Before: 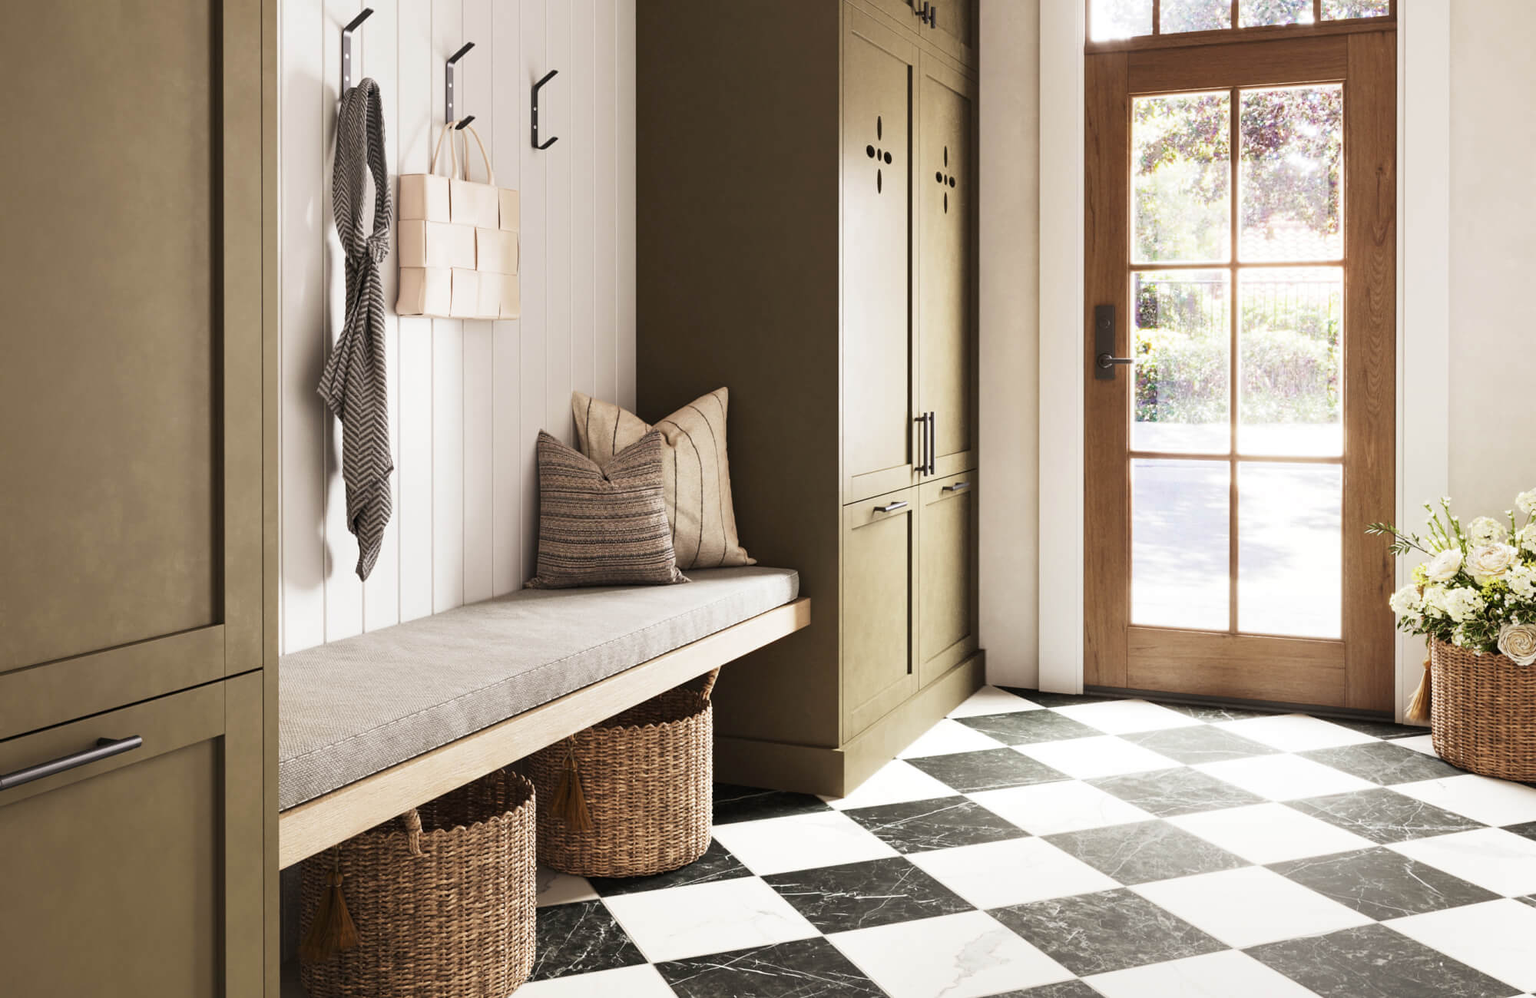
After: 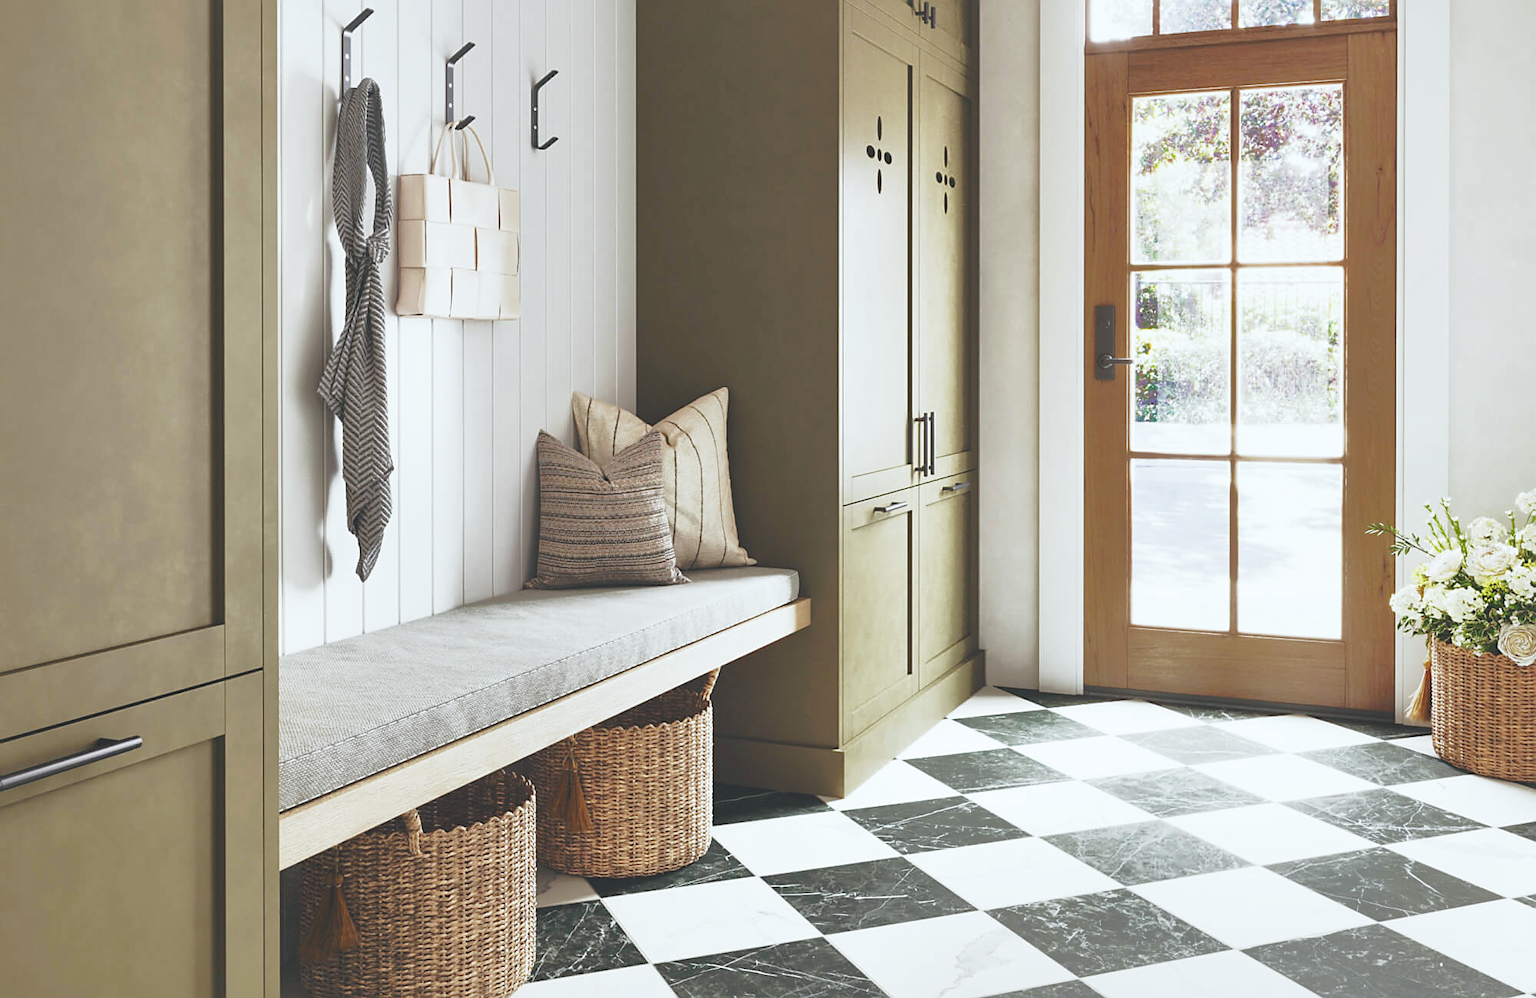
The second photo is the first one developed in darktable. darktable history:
shadows and highlights: shadows 60, highlights -60
color calibration: illuminant Planckian (black body), adaptation linear Bradford (ICC v4), x 0.364, y 0.367, temperature 4417.56 K, saturation algorithm version 1 (2020)
base curve: curves: ch0 [(0, 0) (0.028, 0.03) (0.121, 0.232) (0.46, 0.748) (0.859, 0.968) (1, 1)], preserve colors none
sharpen: radius 1.864, amount 0.398, threshold 1.271
exposure: black level correction -0.015, exposure -0.125 EV, compensate highlight preservation false
